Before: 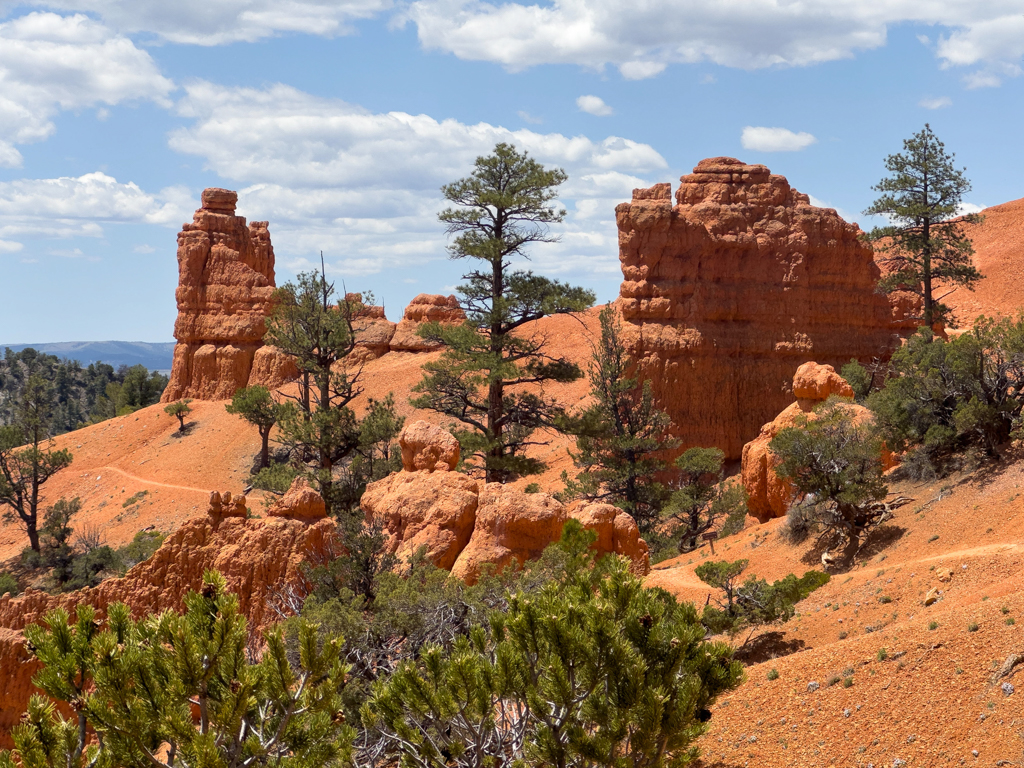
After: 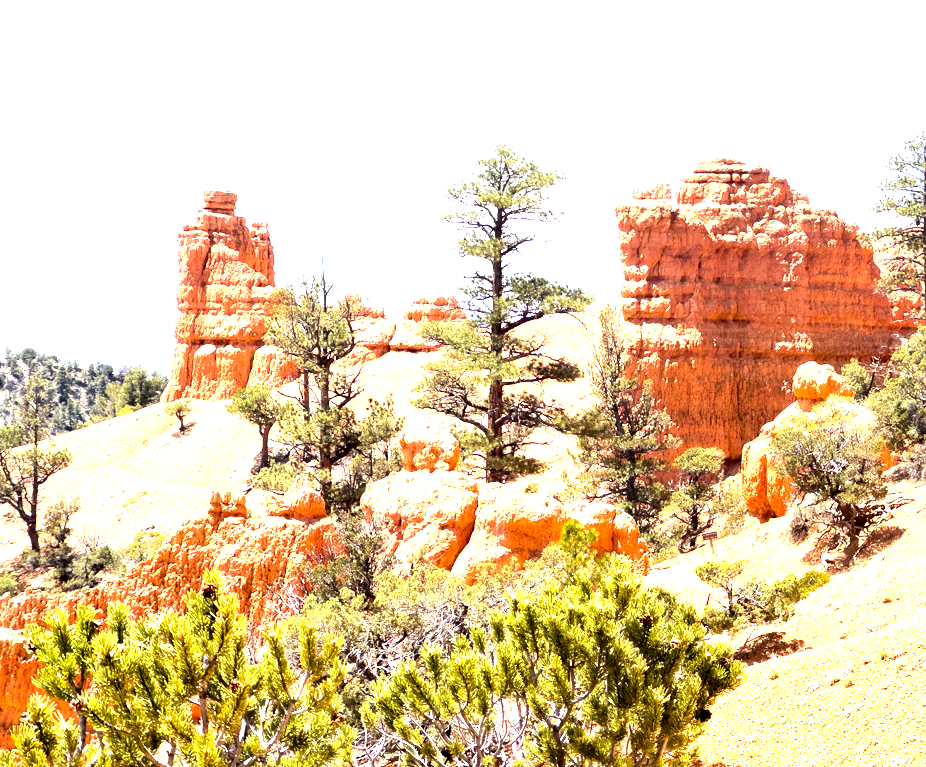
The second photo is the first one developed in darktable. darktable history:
crop: right 9.497%, bottom 0.023%
exposure: black level correction 0.001, exposure 2 EV, compensate highlight preservation false
tone equalizer: -8 EV -1.11 EV, -7 EV -1.03 EV, -6 EV -0.832 EV, -5 EV -0.54 EV, -3 EV 0.594 EV, -2 EV 0.877 EV, -1 EV 0.988 EV, +0 EV 1.06 EV, edges refinement/feathering 500, mask exposure compensation -1.26 EV, preserve details no
